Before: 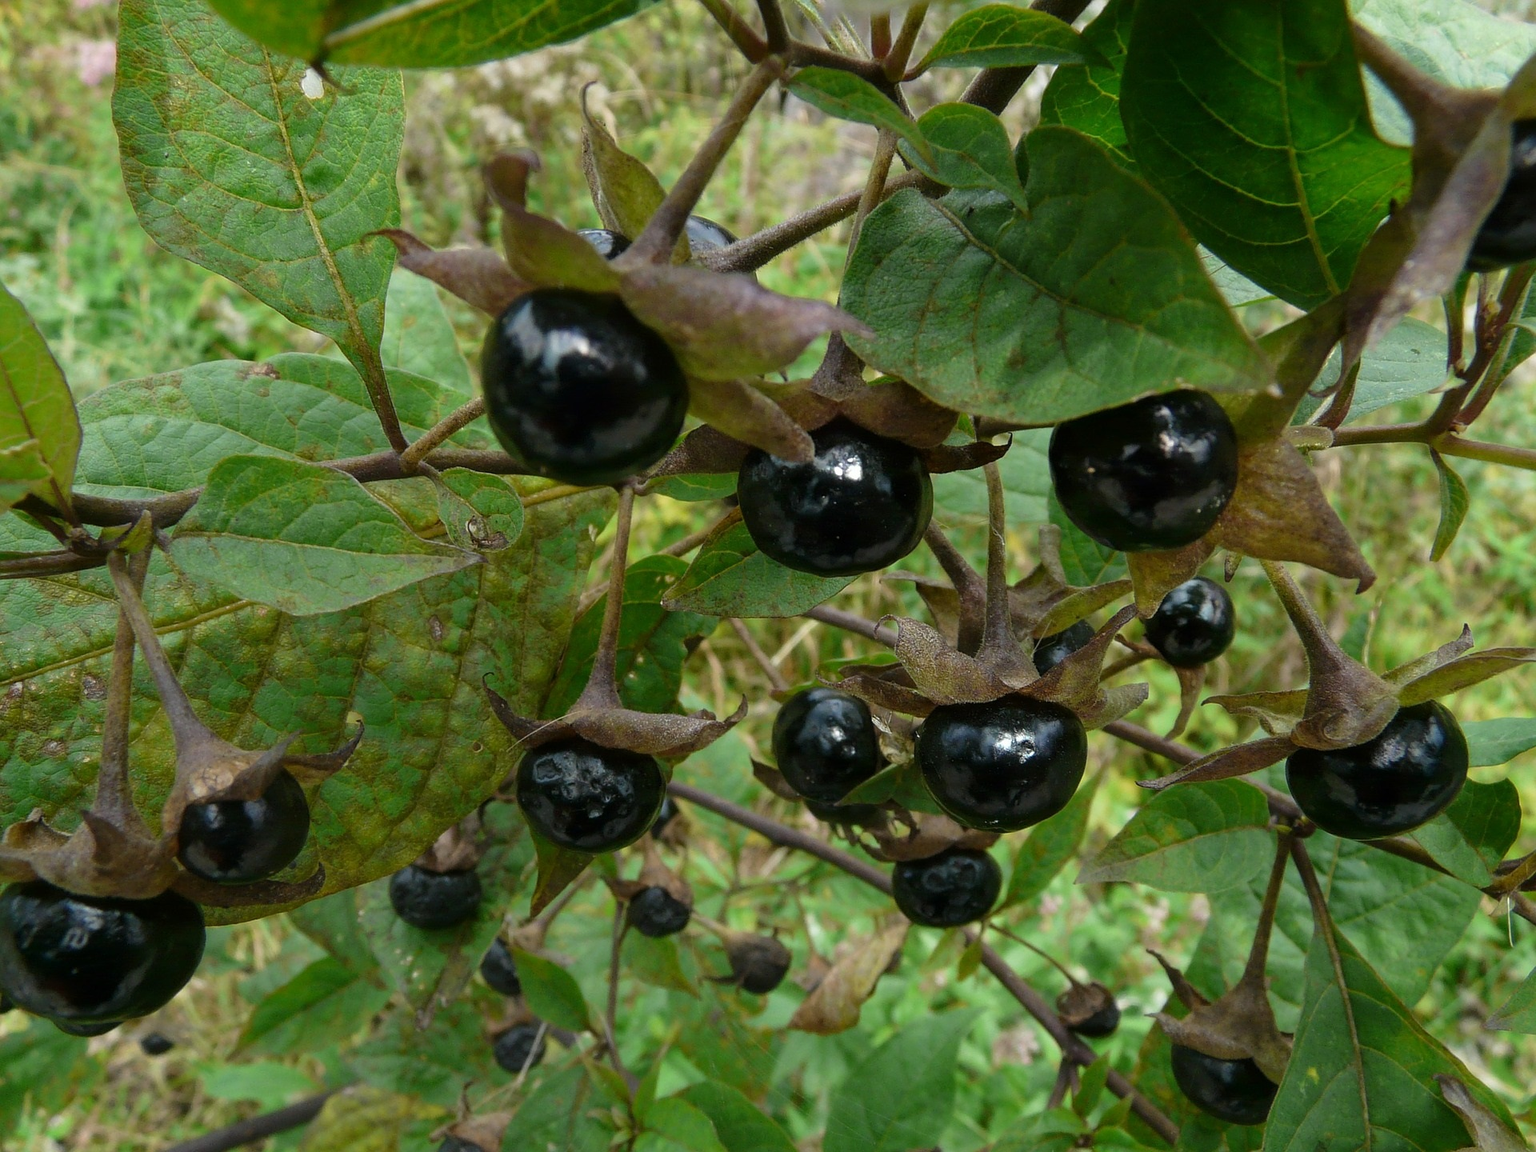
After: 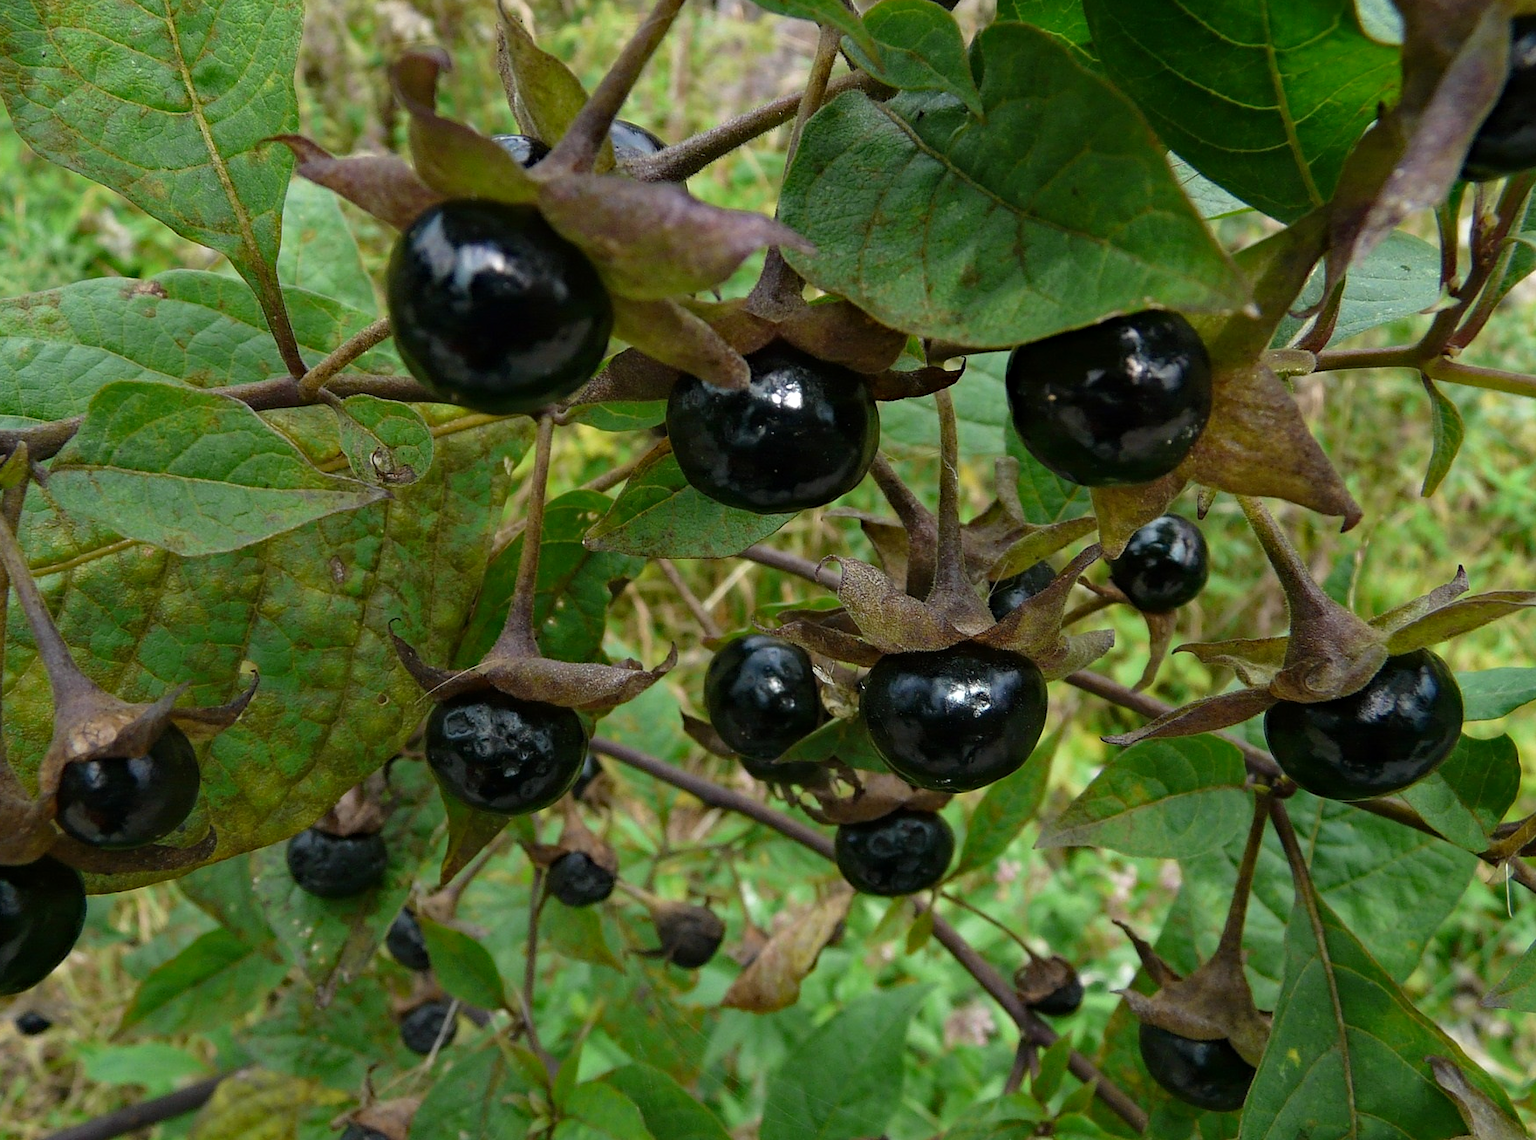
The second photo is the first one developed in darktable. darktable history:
crop and rotate: left 8.262%, top 9.226%
haze removal: compatibility mode true, adaptive false
